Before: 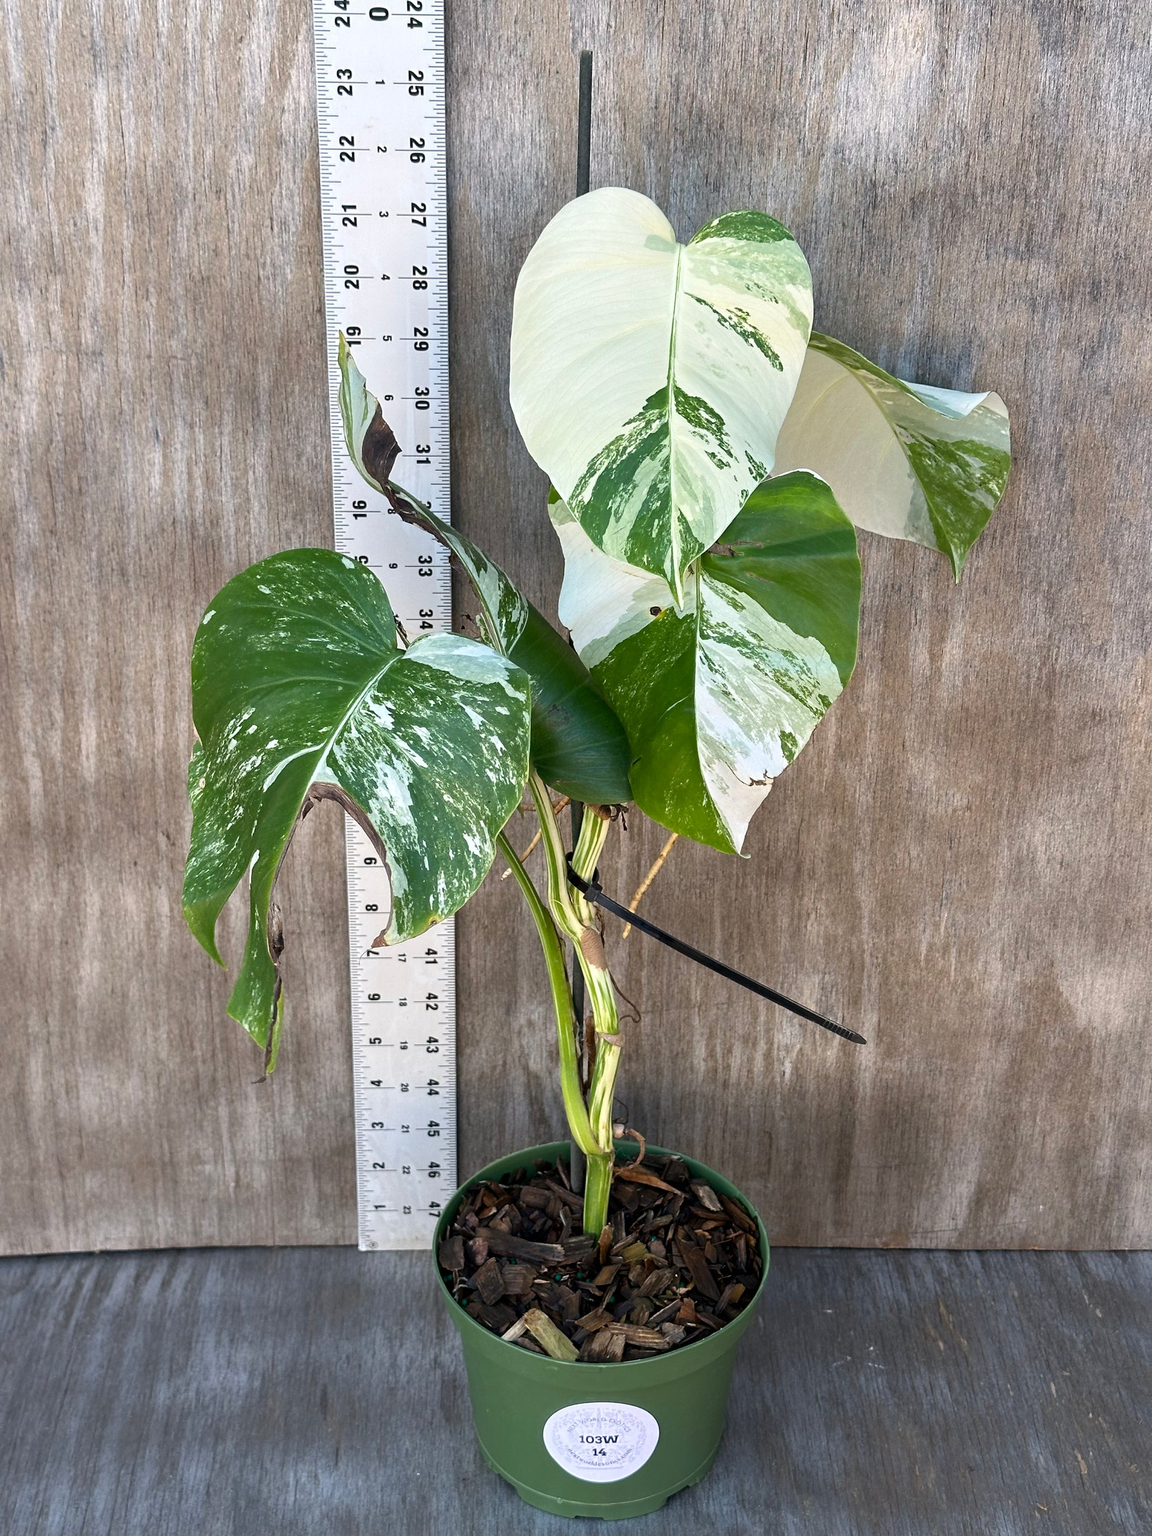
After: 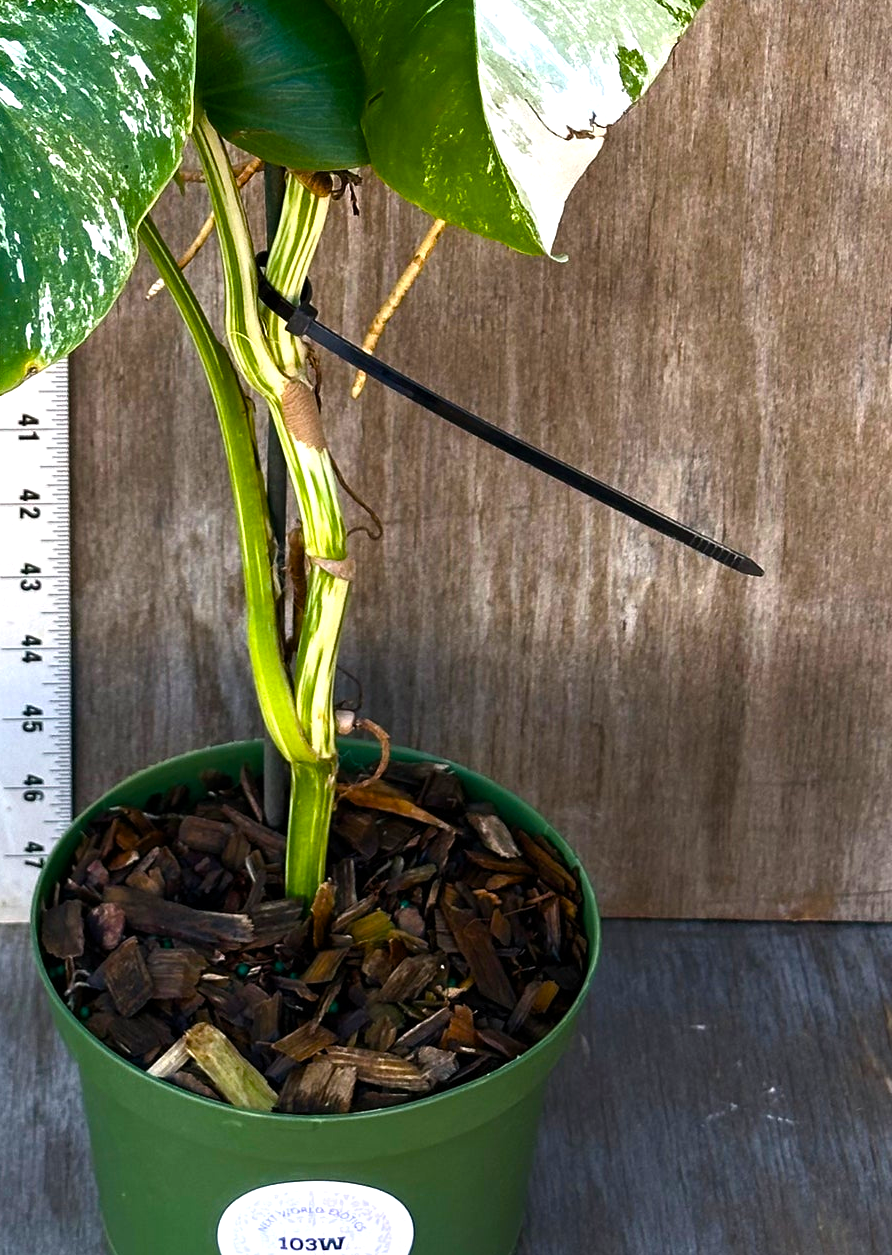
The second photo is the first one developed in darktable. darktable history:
crop: left 35.976%, top 45.819%, right 18.162%, bottom 5.807%
color balance rgb: linear chroma grading › global chroma 16.62%, perceptual saturation grading › highlights -8.63%, perceptual saturation grading › mid-tones 18.66%, perceptual saturation grading › shadows 28.49%, perceptual brilliance grading › highlights 14.22%, perceptual brilliance grading › shadows -18.96%, global vibrance 27.71%
